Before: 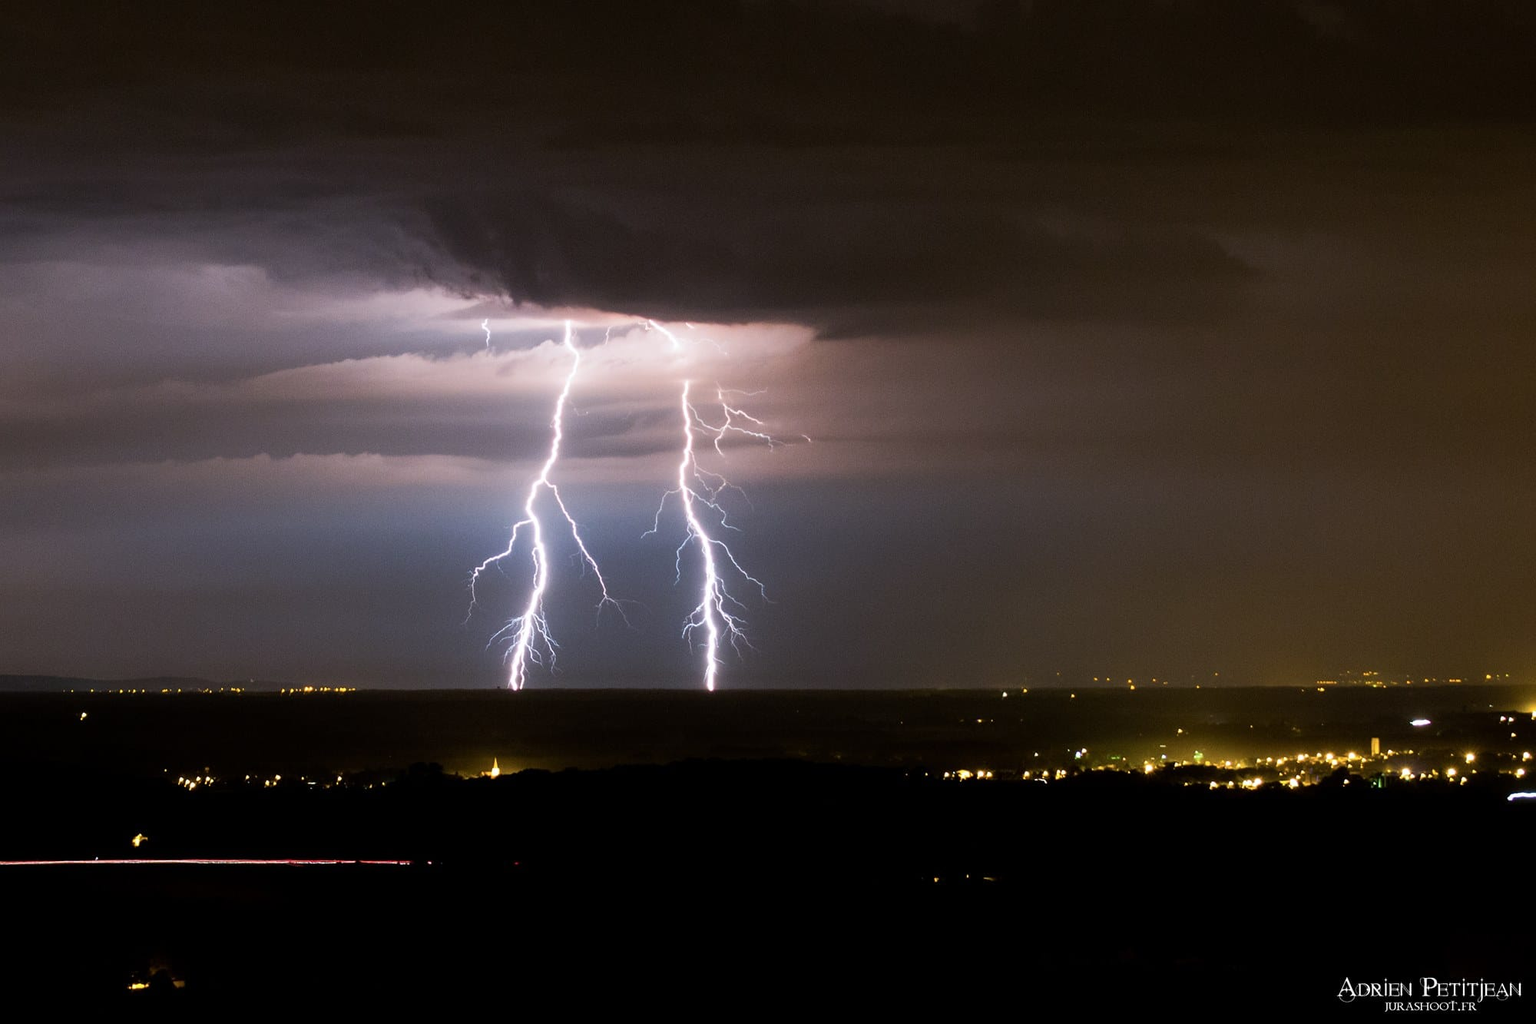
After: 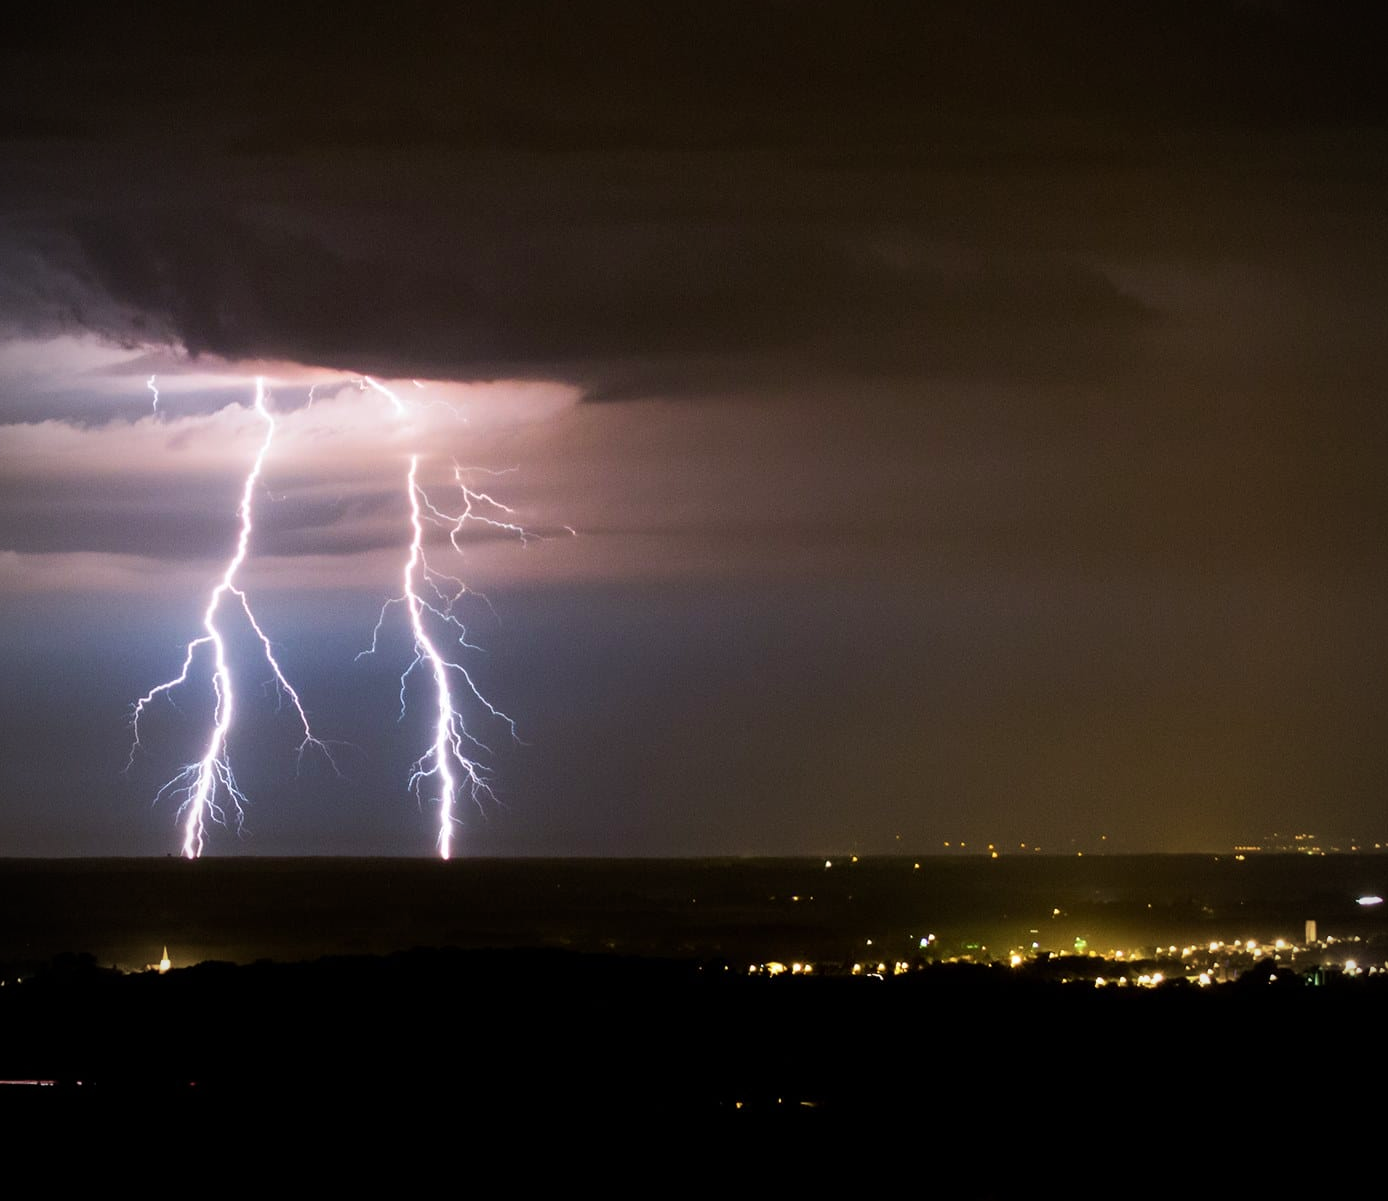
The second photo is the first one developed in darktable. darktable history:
crop and rotate: left 24.011%, top 3.011%, right 6.545%, bottom 6.87%
vignetting: center (0.035, -0.096)
velvia: on, module defaults
